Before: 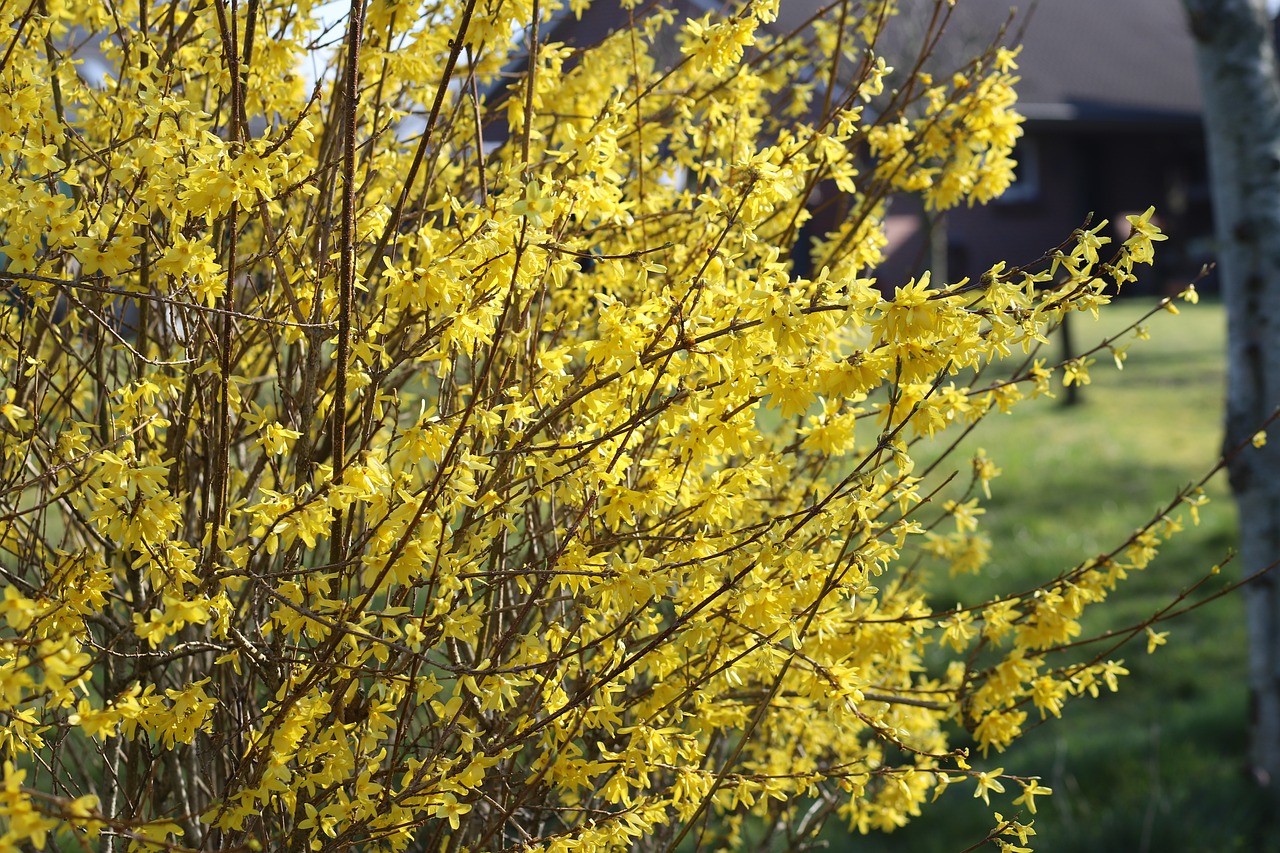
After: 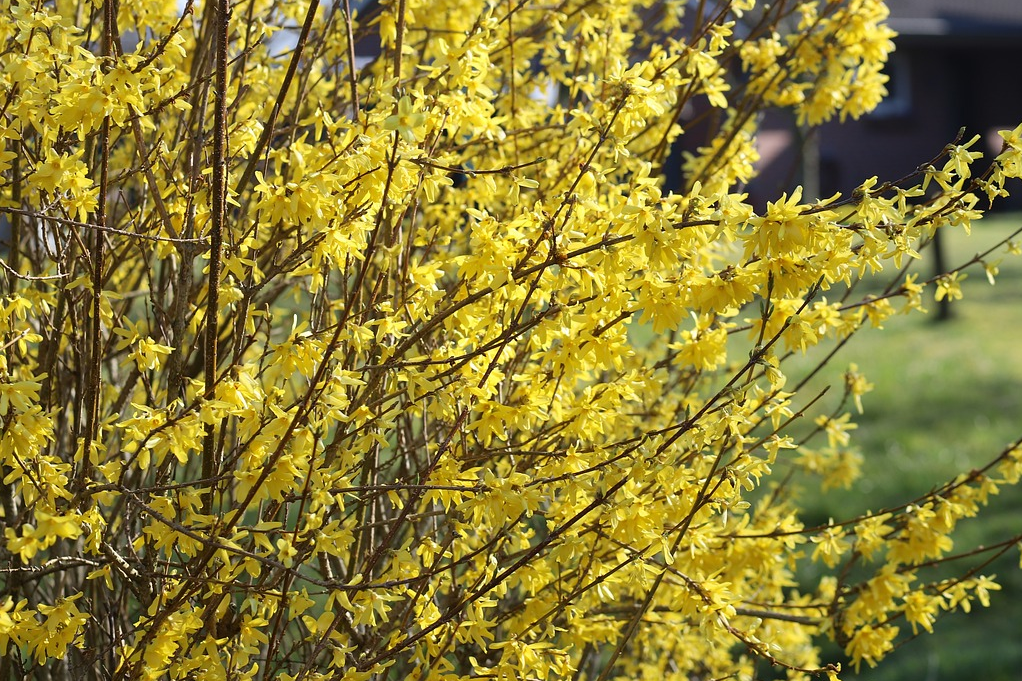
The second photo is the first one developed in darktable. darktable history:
white balance: emerald 1
crop and rotate: left 10.071%, top 10.071%, right 10.02%, bottom 10.02%
